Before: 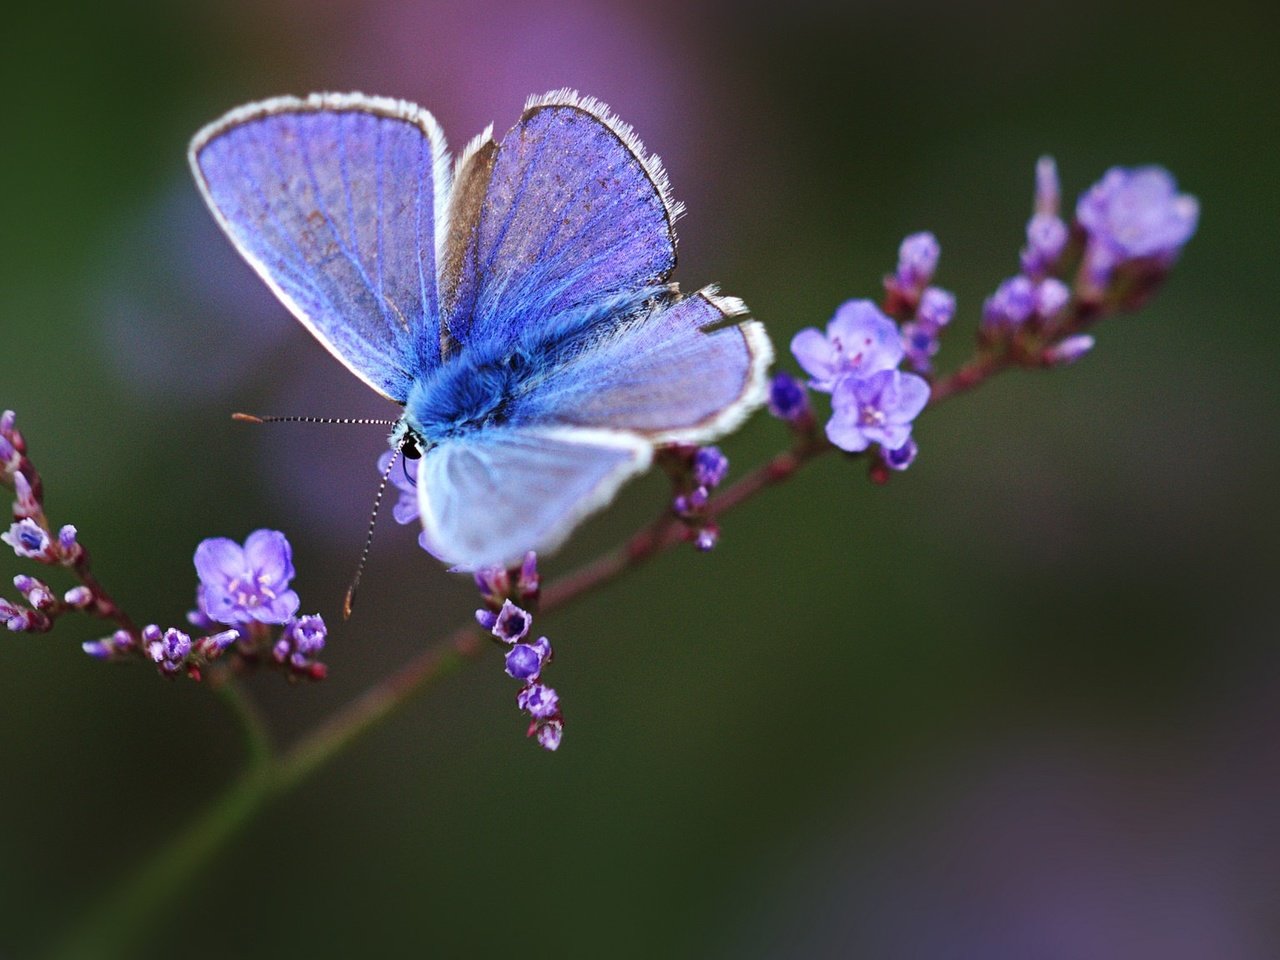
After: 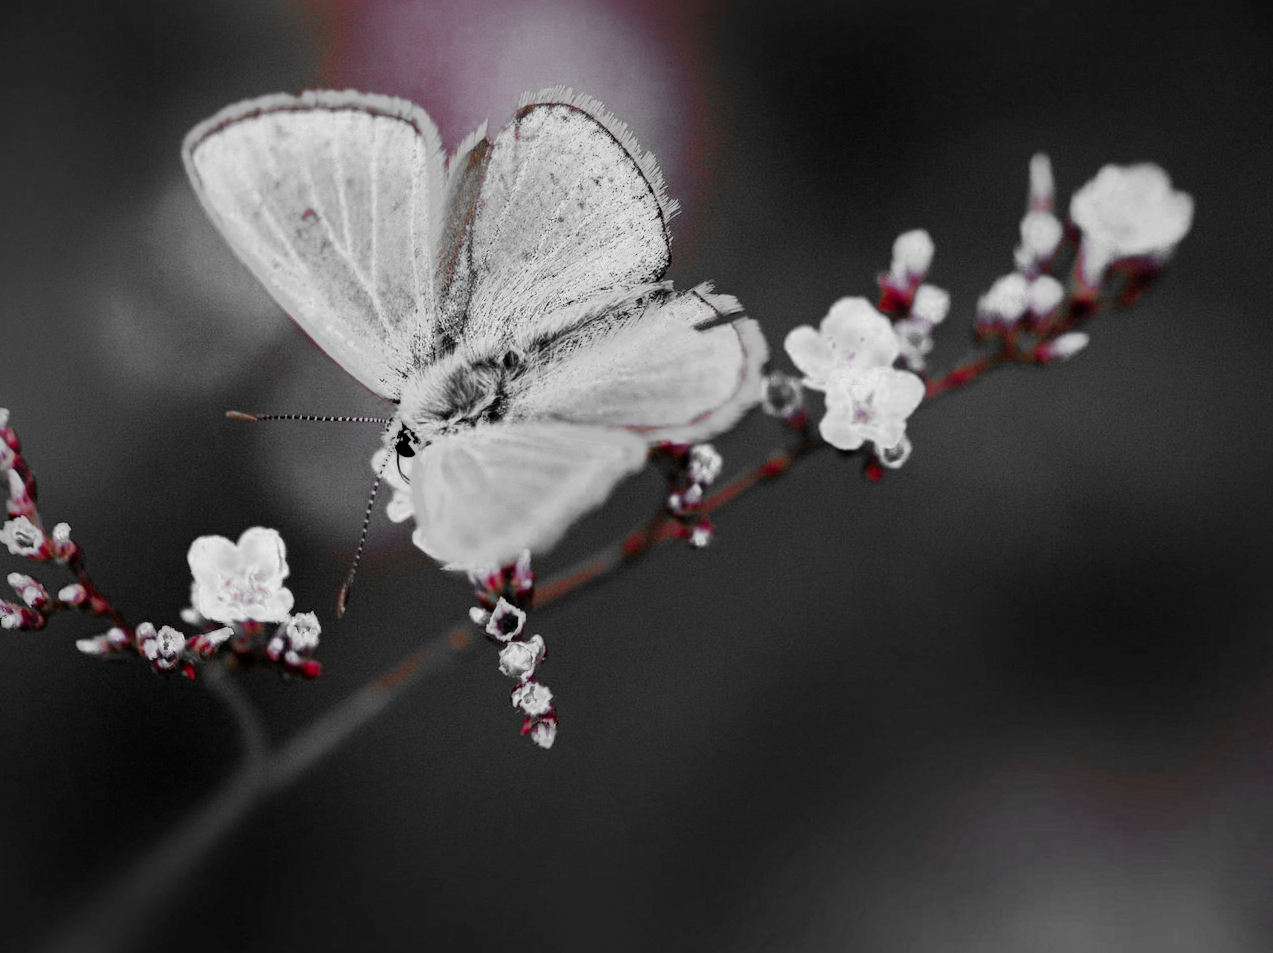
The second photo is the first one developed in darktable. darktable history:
filmic rgb: middle gray luminance 18.06%, black relative exposure -7.52 EV, white relative exposure 8.46 EV, target black luminance 0%, hardness 2.23, latitude 19.24%, contrast 0.87, highlights saturation mix 4.26%, shadows ↔ highlights balance 10.43%
color correction: highlights a* -5.81, highlights b* 10.83
color zones: curves: ch0 [(0, 0.352) (0.143, 0.407) (0.286, 0.386) (0.429, 0.431) (0.571, 0.829) (0.714, 0.853) (0.857, 0.833) (1, 0.352)]; ch1 [(0, 0.604) (0.072, 0.726) (0.096, 0.608) (0.205, 0.007) (0.571, -0.006) (0.839, -0.013) (0.857, -0.012) (1, 0.604)]
crop and rotate: left 0.501%, top 0.29%, bottom 0.383%
